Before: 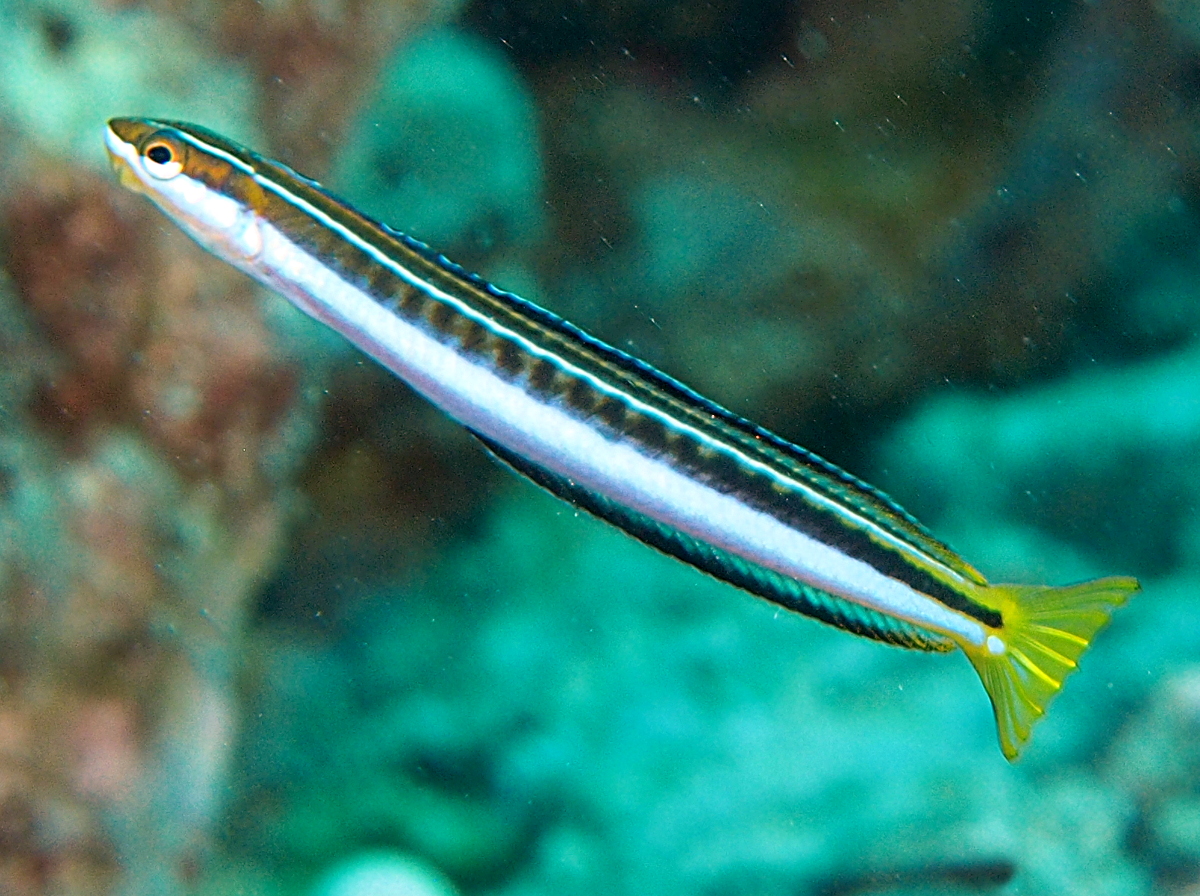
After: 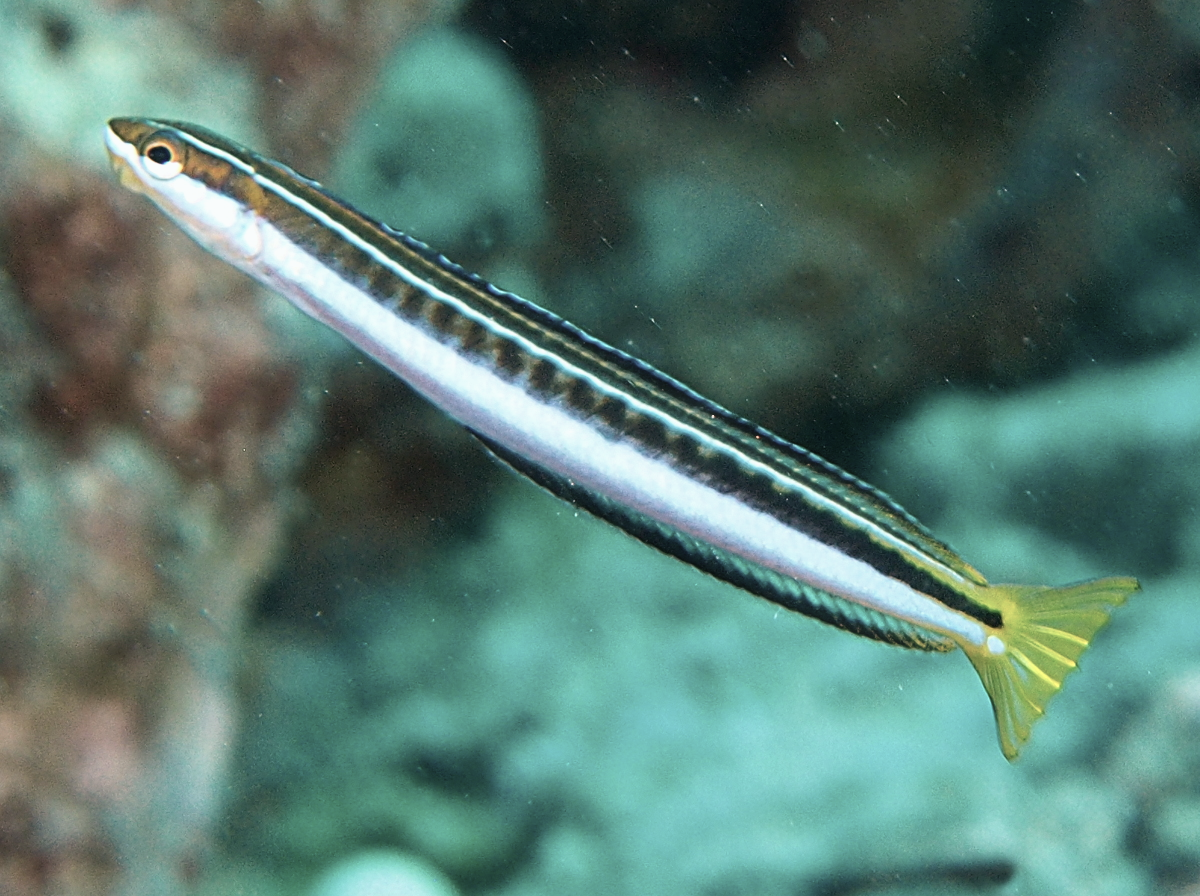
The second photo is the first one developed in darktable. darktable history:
haze removal: strength -0.095, compatibility mode true, adaptive false
contrast brightness saturation: contrast 0.104, saturation -0.367
